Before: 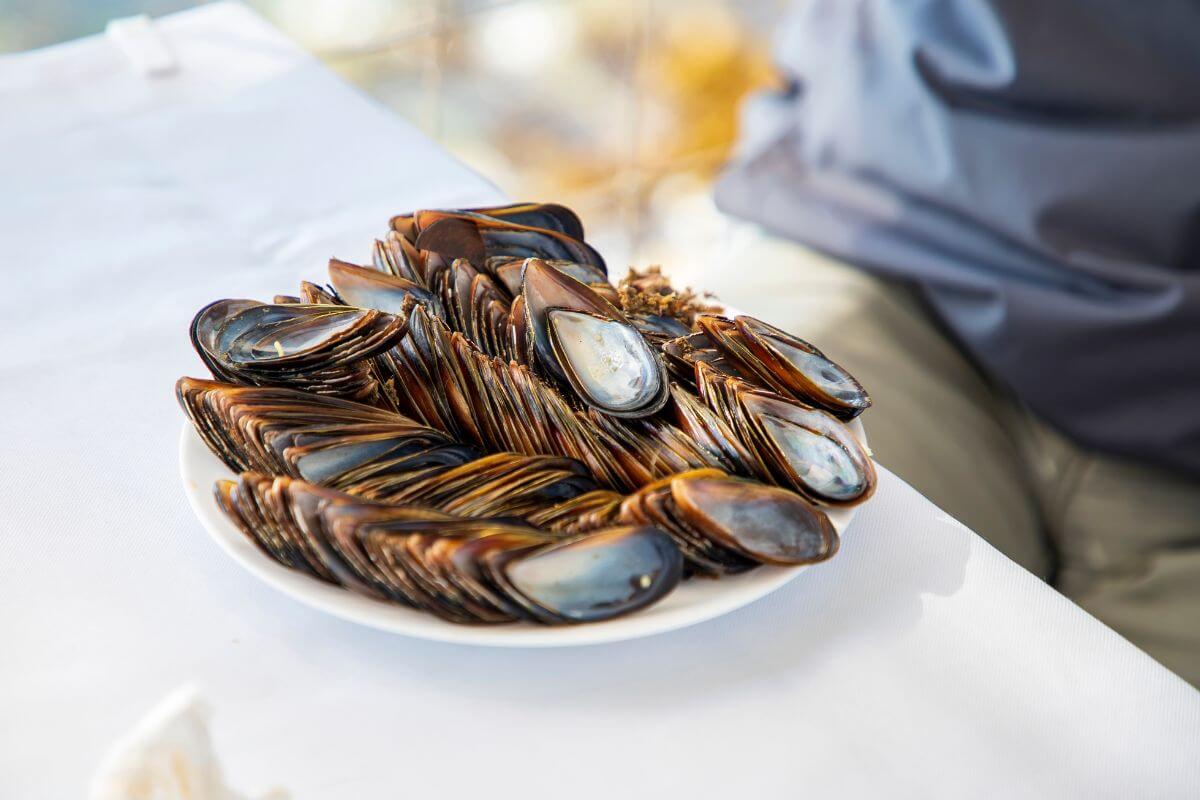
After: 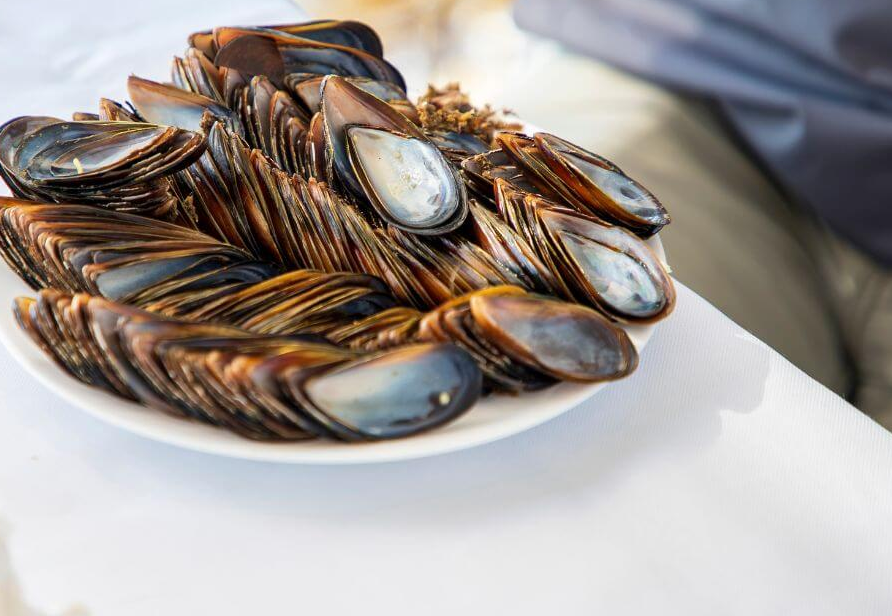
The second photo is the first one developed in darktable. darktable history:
crop: left 16.829%, top 22.896%, right 8.786%
